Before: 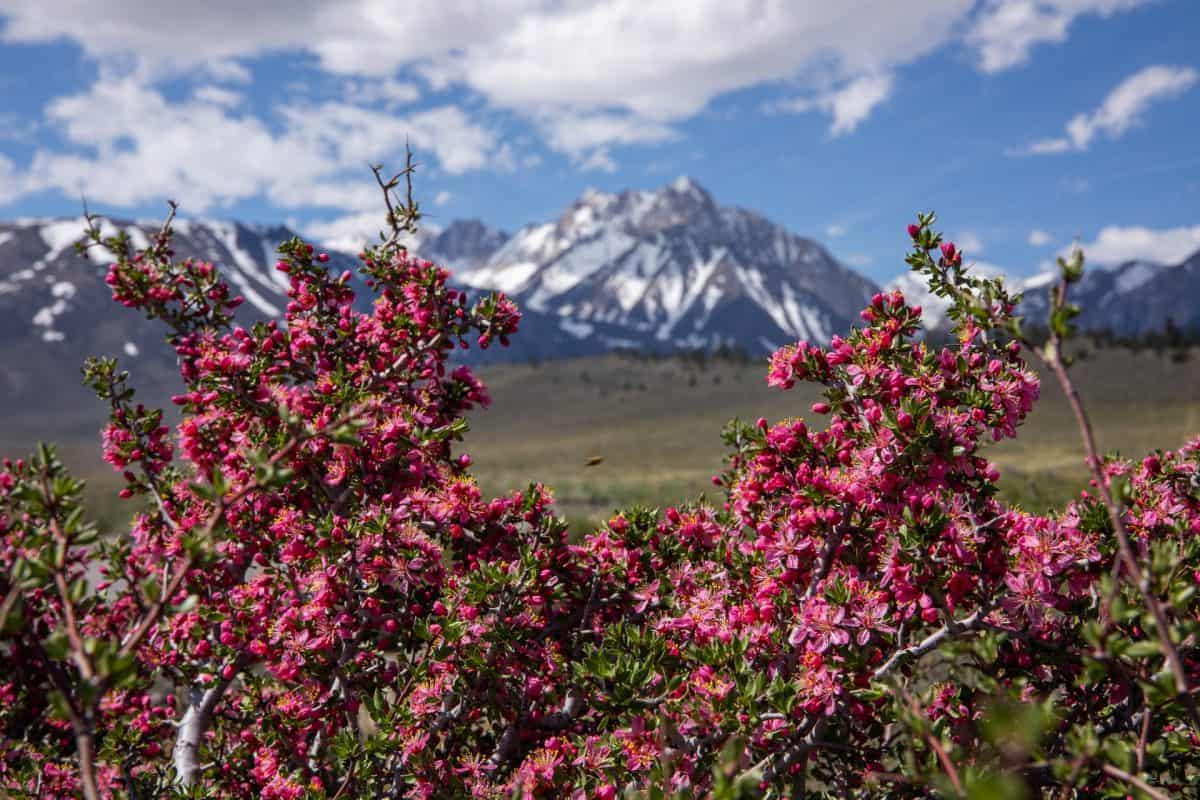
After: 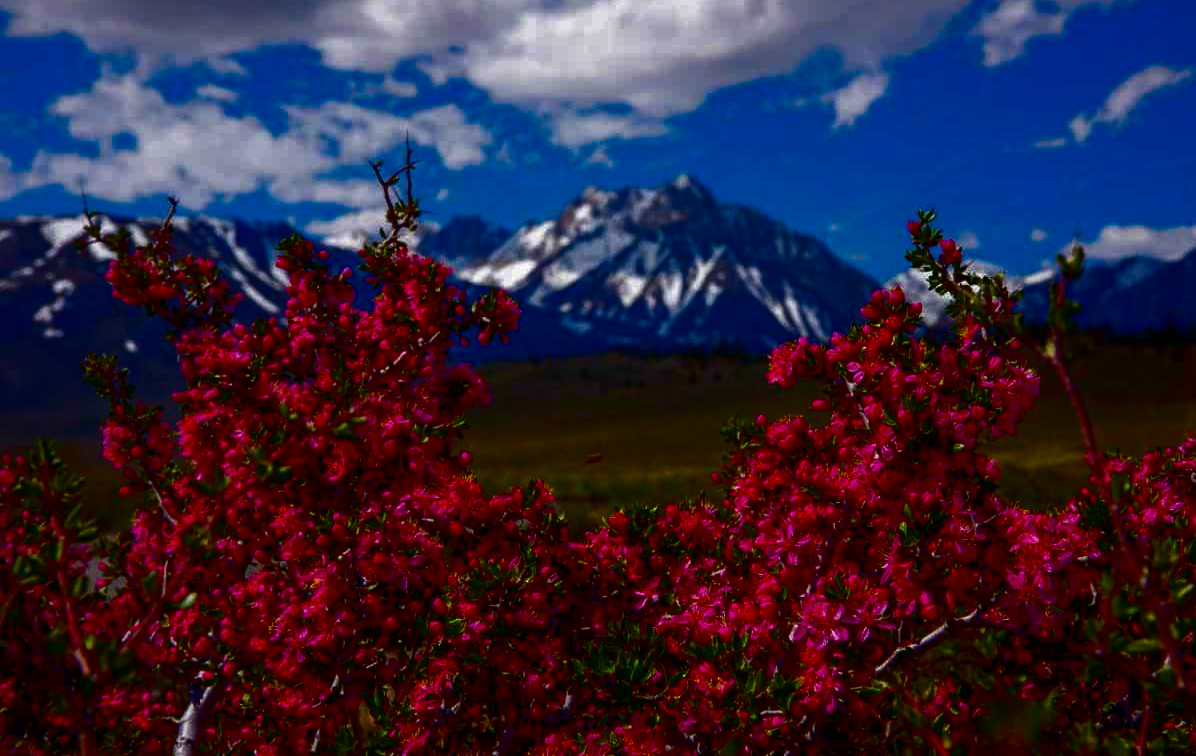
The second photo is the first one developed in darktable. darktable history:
crop: top 0.384%, right 0.258%, bottom 5.058%
contrast brightness saturation: brightness -0.999, saturation 0.994
